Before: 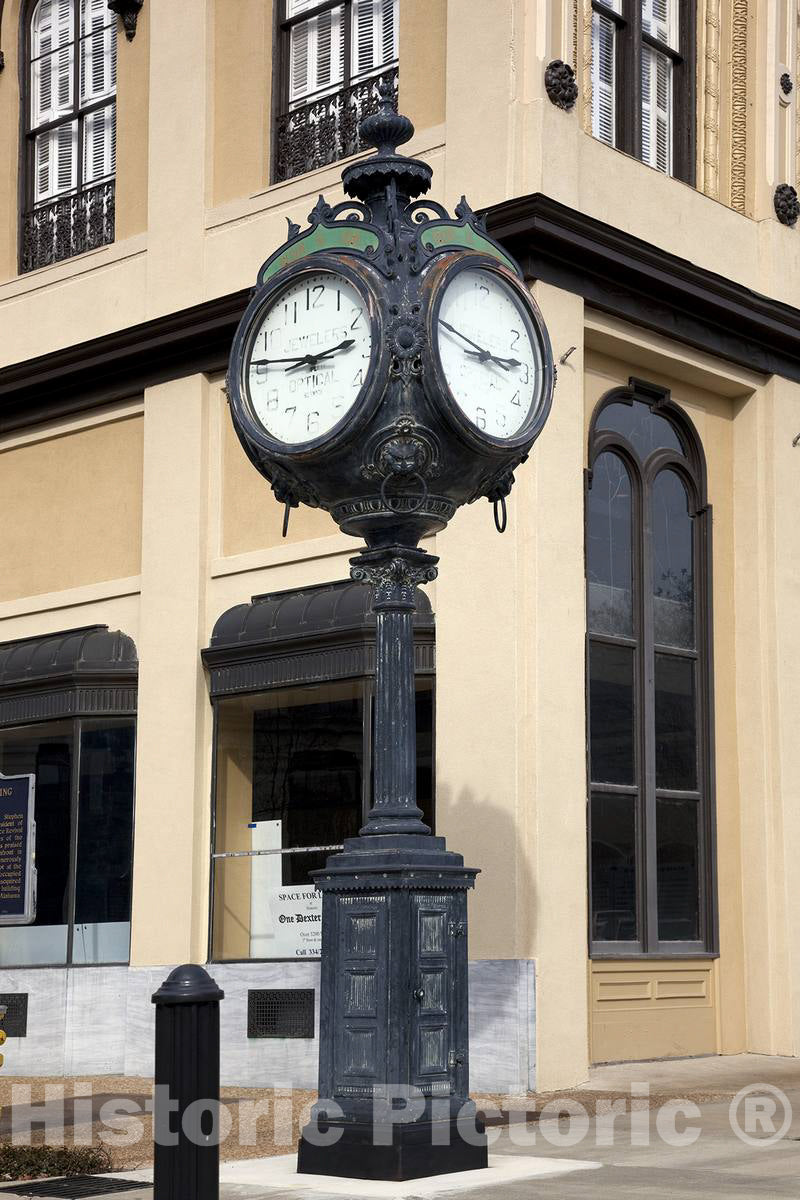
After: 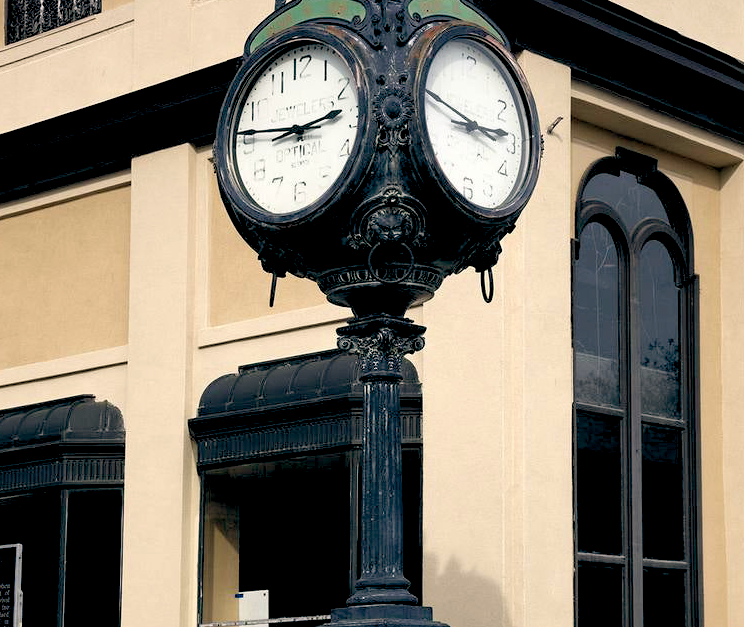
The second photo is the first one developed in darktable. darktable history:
levels: levels [0.026, 0.507, 0.987]
color balance: lift [0.975, 0.993, 1, 1.015], gamma [1.1, 1, 1, 0.945], gain [1, 1.04, 1, 0.95]
crop: left 1.744%, top 19.225%, right 5.069%, bottom 28.357%
